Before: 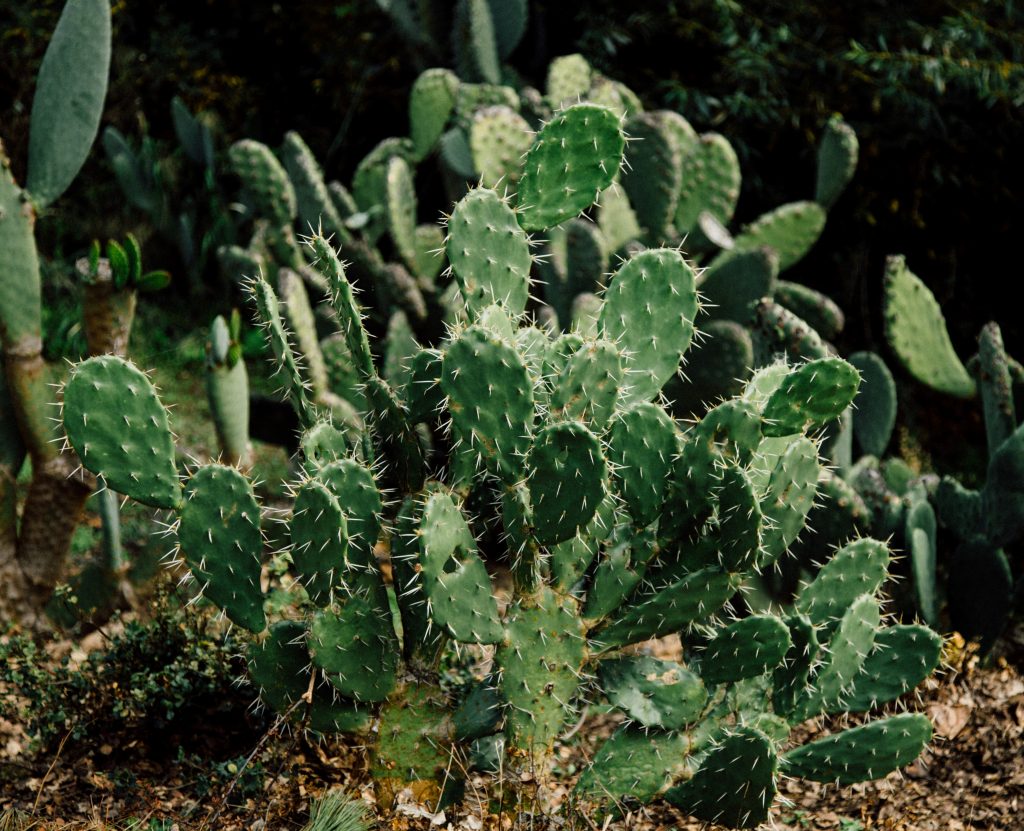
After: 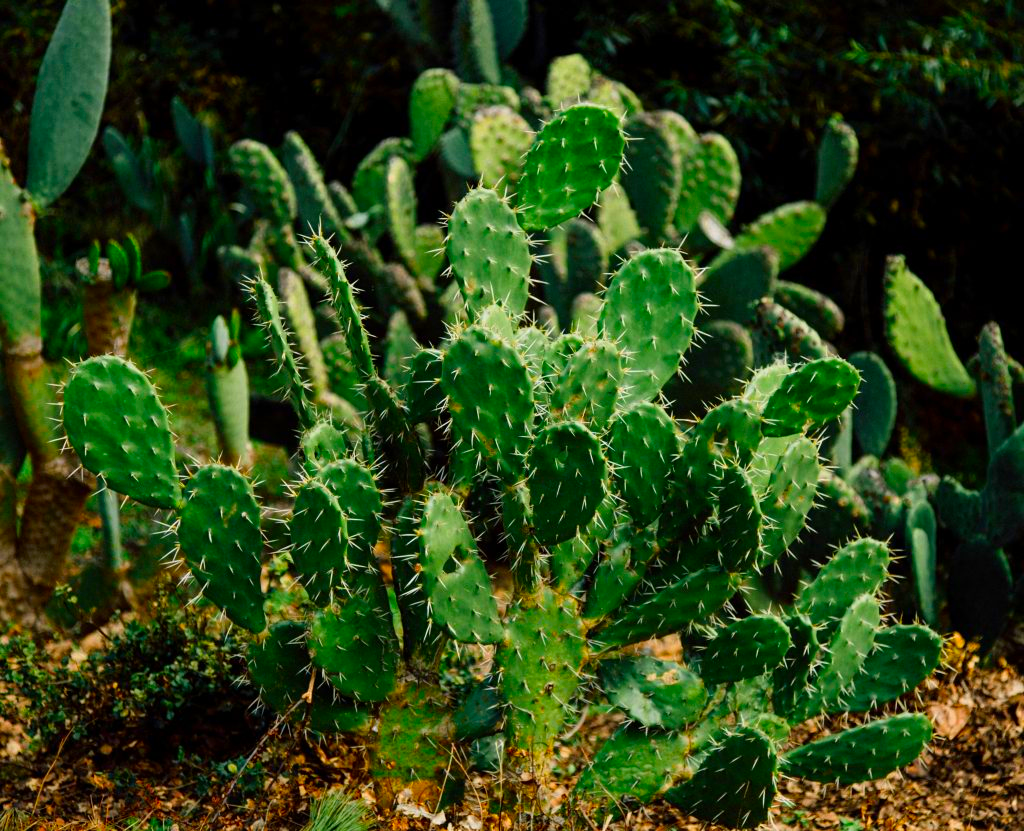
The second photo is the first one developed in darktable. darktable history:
color correction: highlights b* -0.034, saturation 1.85
